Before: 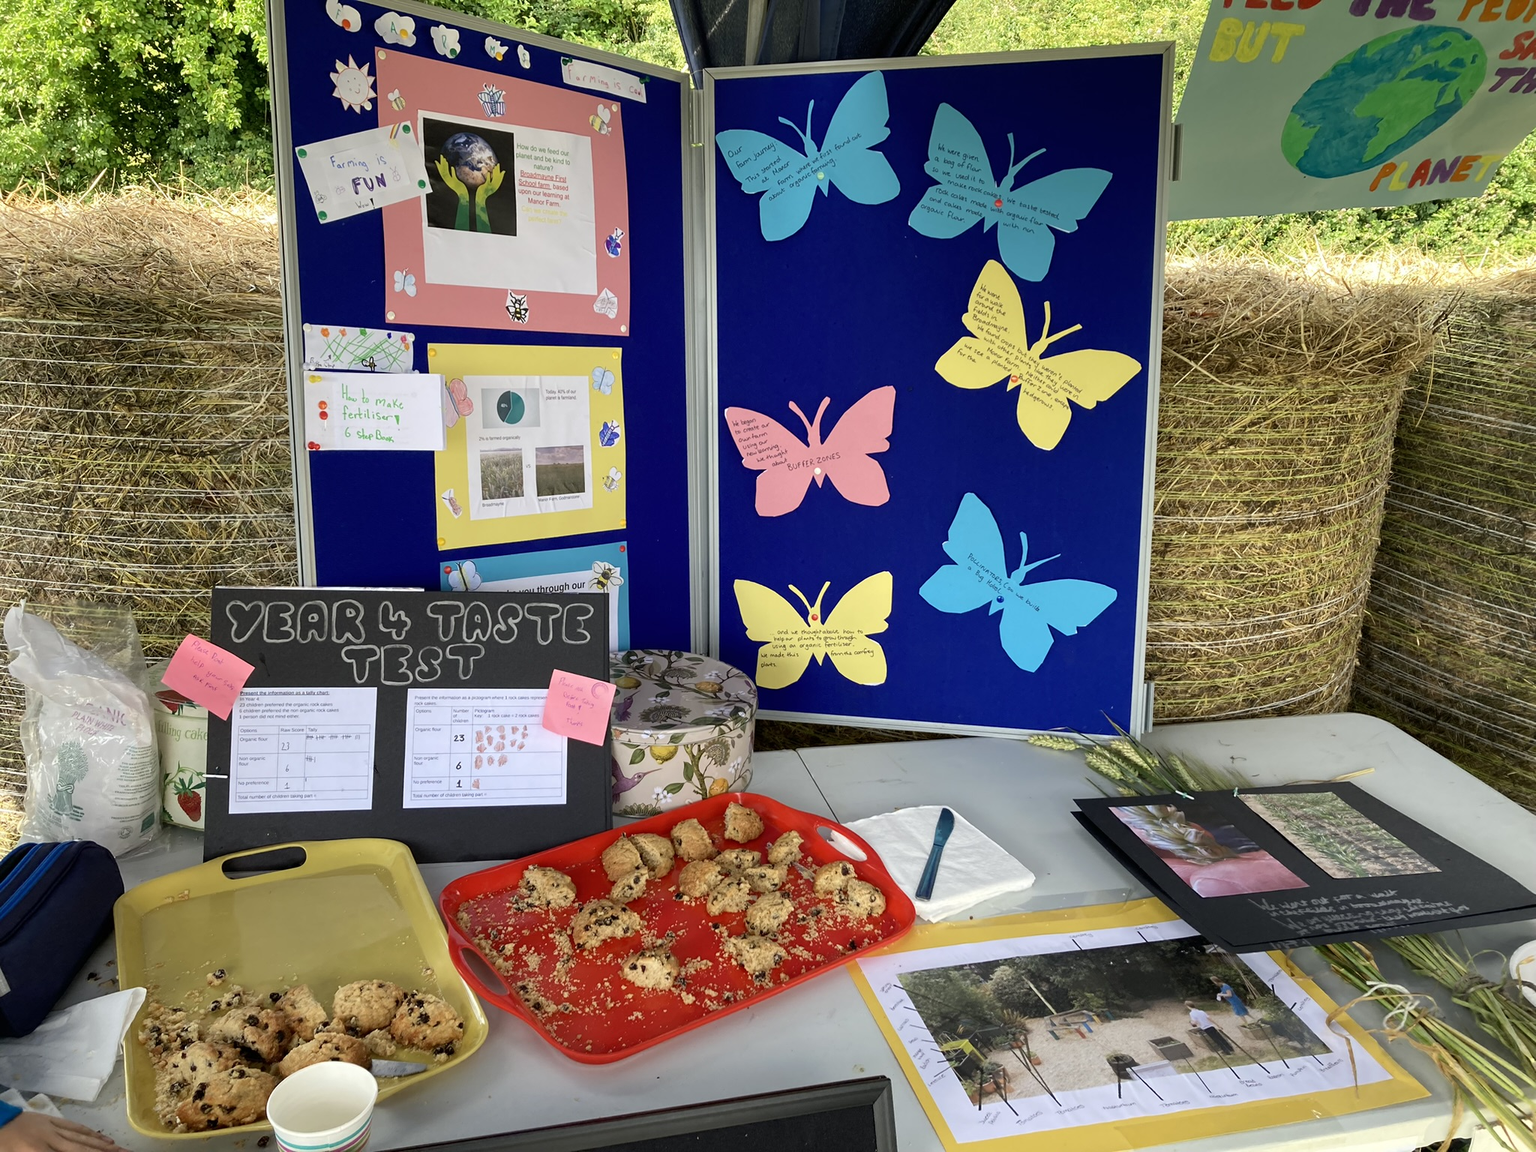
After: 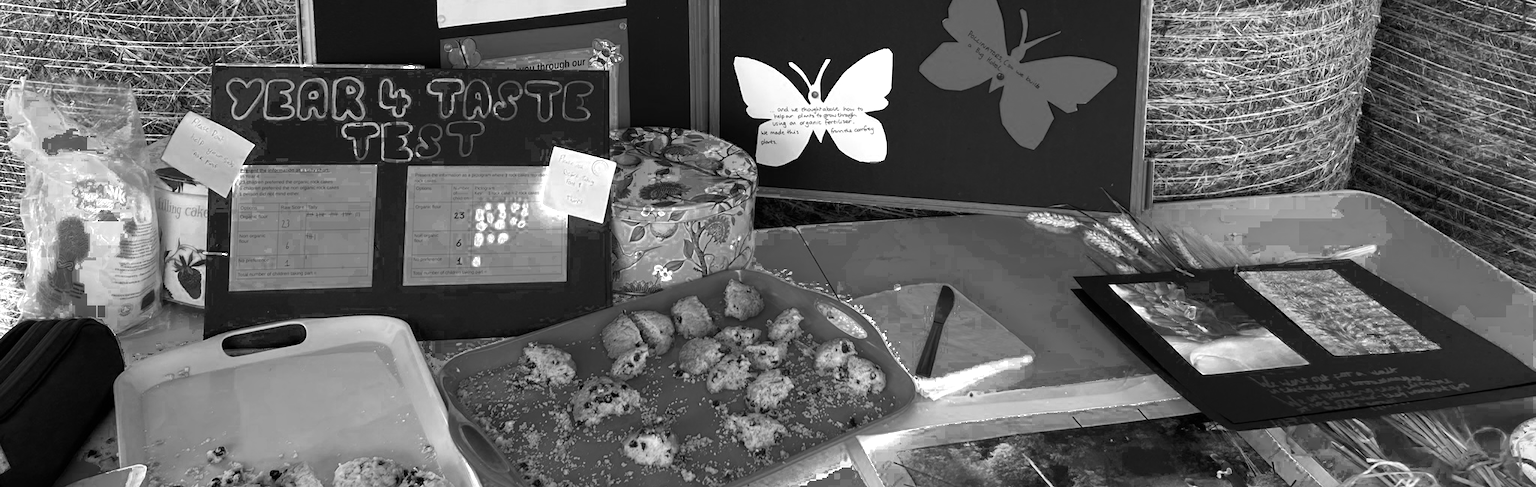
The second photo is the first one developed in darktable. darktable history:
color zones: curves: ch0 [(0.002, 0.593) (0.143, 0.417) (0.285, 0.541) (0.455, 0.289) (0.608, 0.327) (0.727, 0.283) (0.869, 0.571) (1, 0.603)]; ch1 [(0, 0) (0.143, 0) (0.286, 0) (0.429, 0) (0.571, 0) (0.714, 0) (0.857, 0)], process mode strong
crop: top 45.42%, bottom 12.244%
